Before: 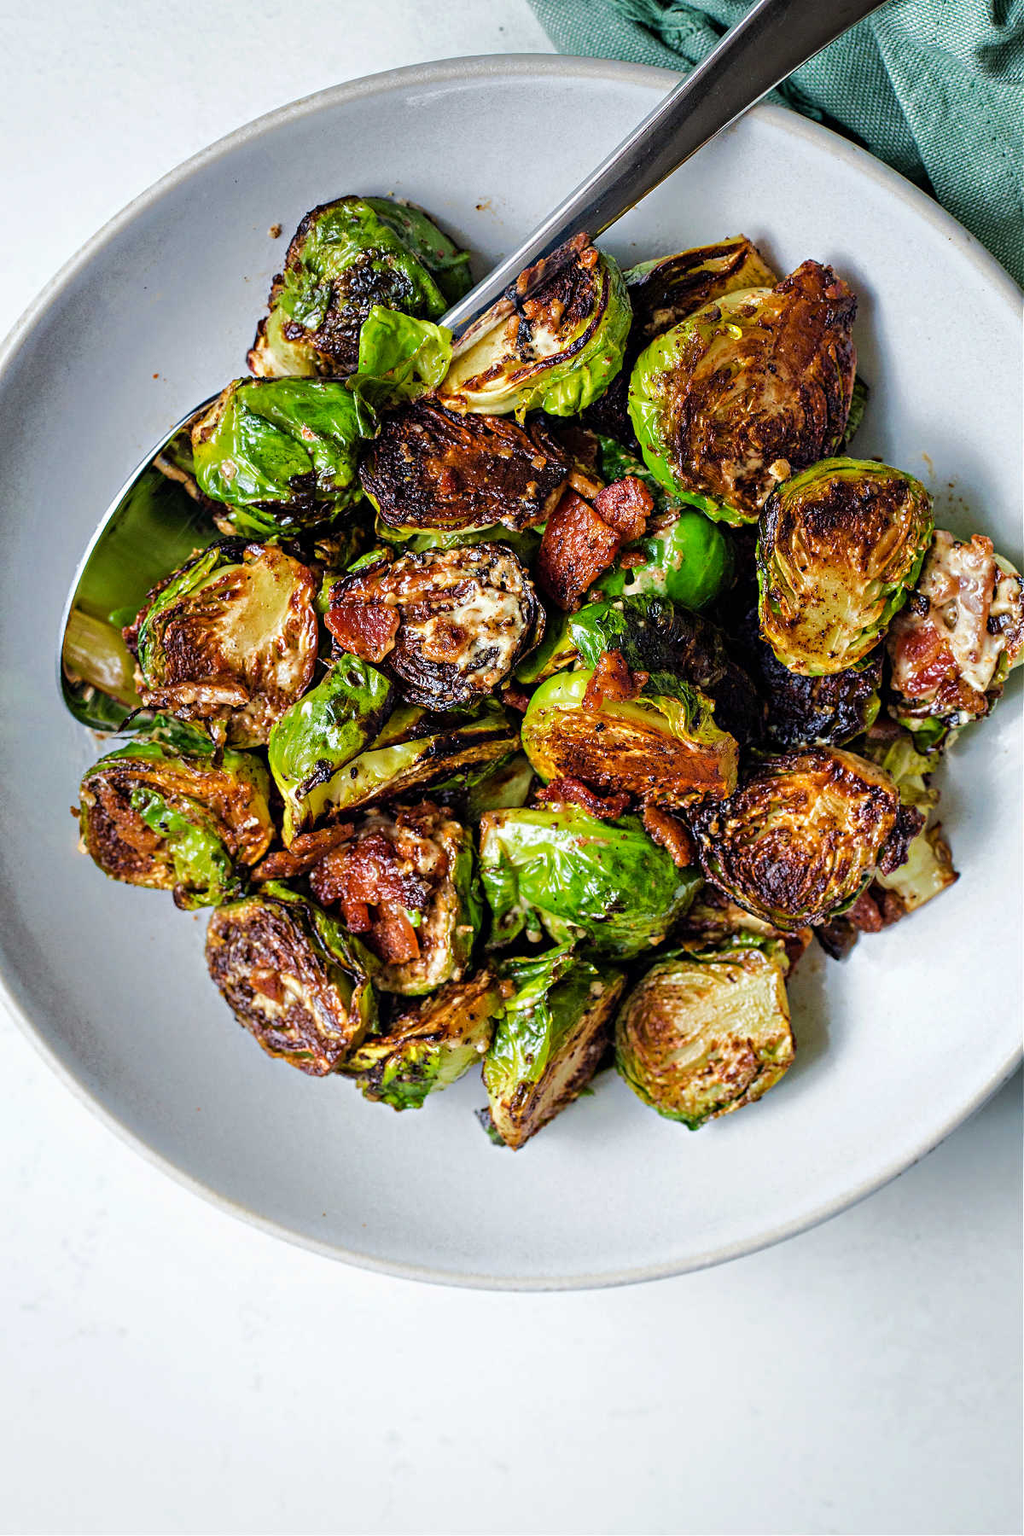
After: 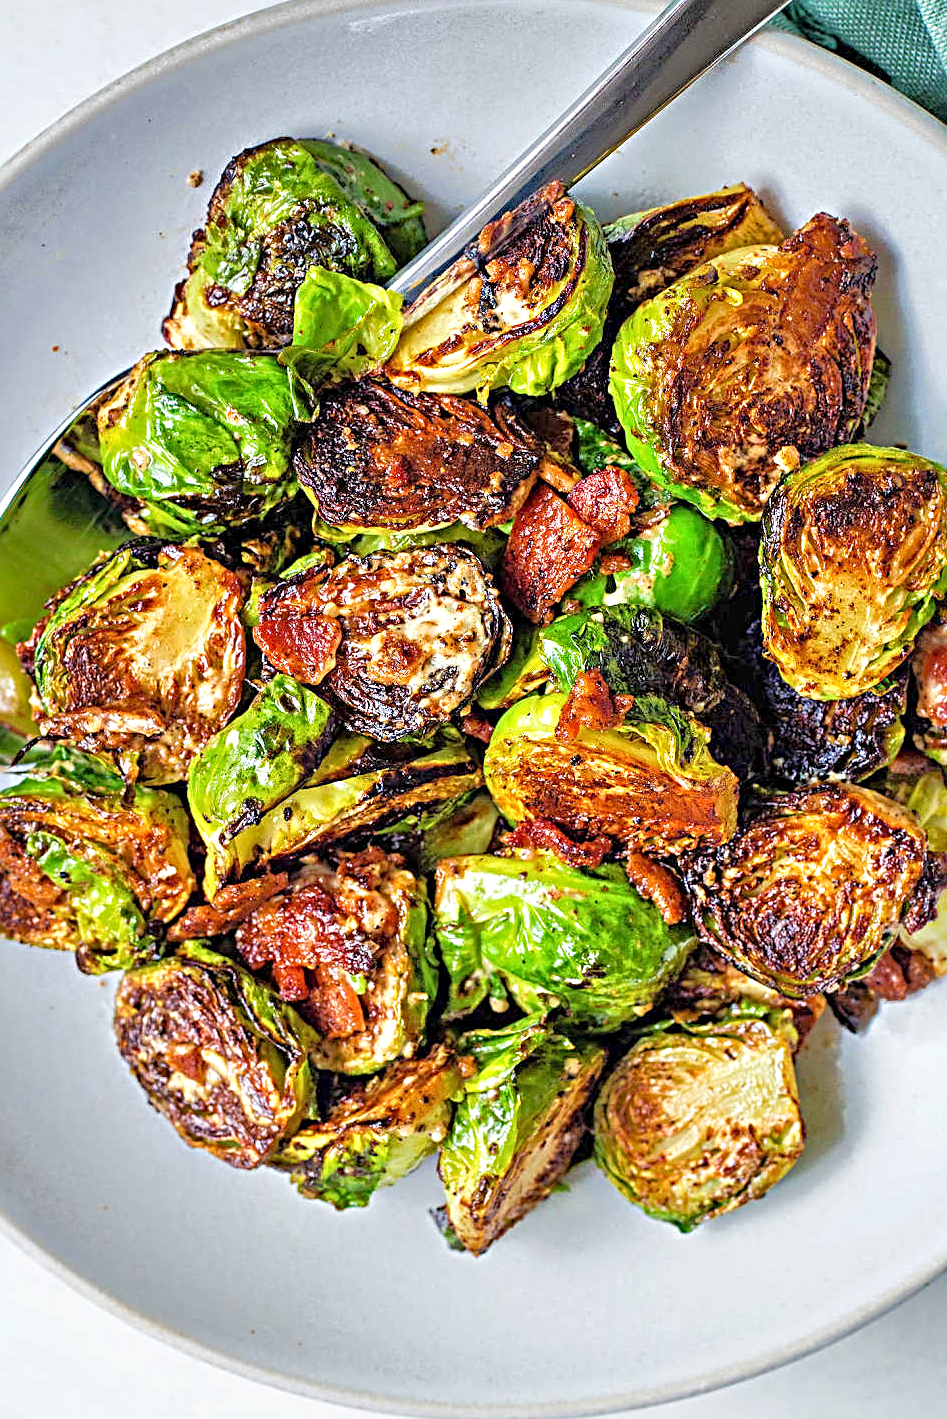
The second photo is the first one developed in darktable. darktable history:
crop and rotate: left 10.657%, top 5.153%, right 10.4%, bottom 16.012%
sharpen: radius 3.974
tone equalizer: -8 EV 1.97 EV, -7 EV 1.96 EV, -6 EV 1.99 EV, -5 EV 2 EV, -4 EV 1.97 EV, -3 EV 1.49 EV, -2 EV 0.994 EV, -1 EV 0.499 EV, smoothing 1
